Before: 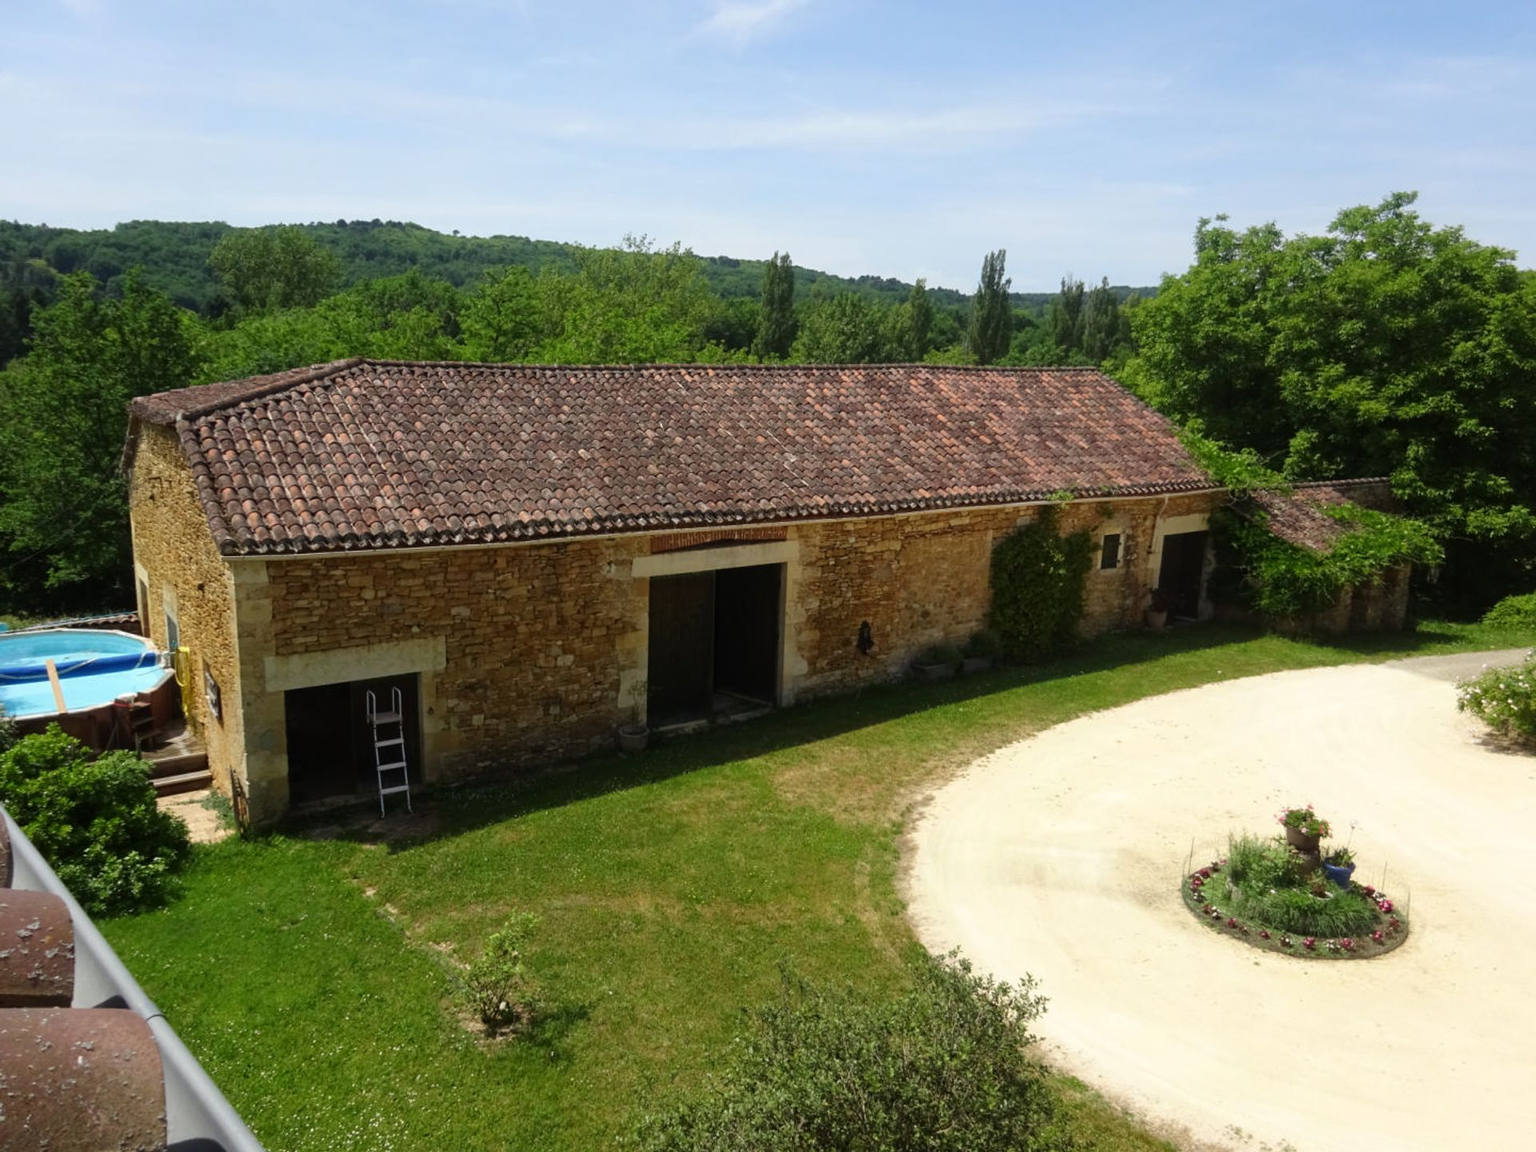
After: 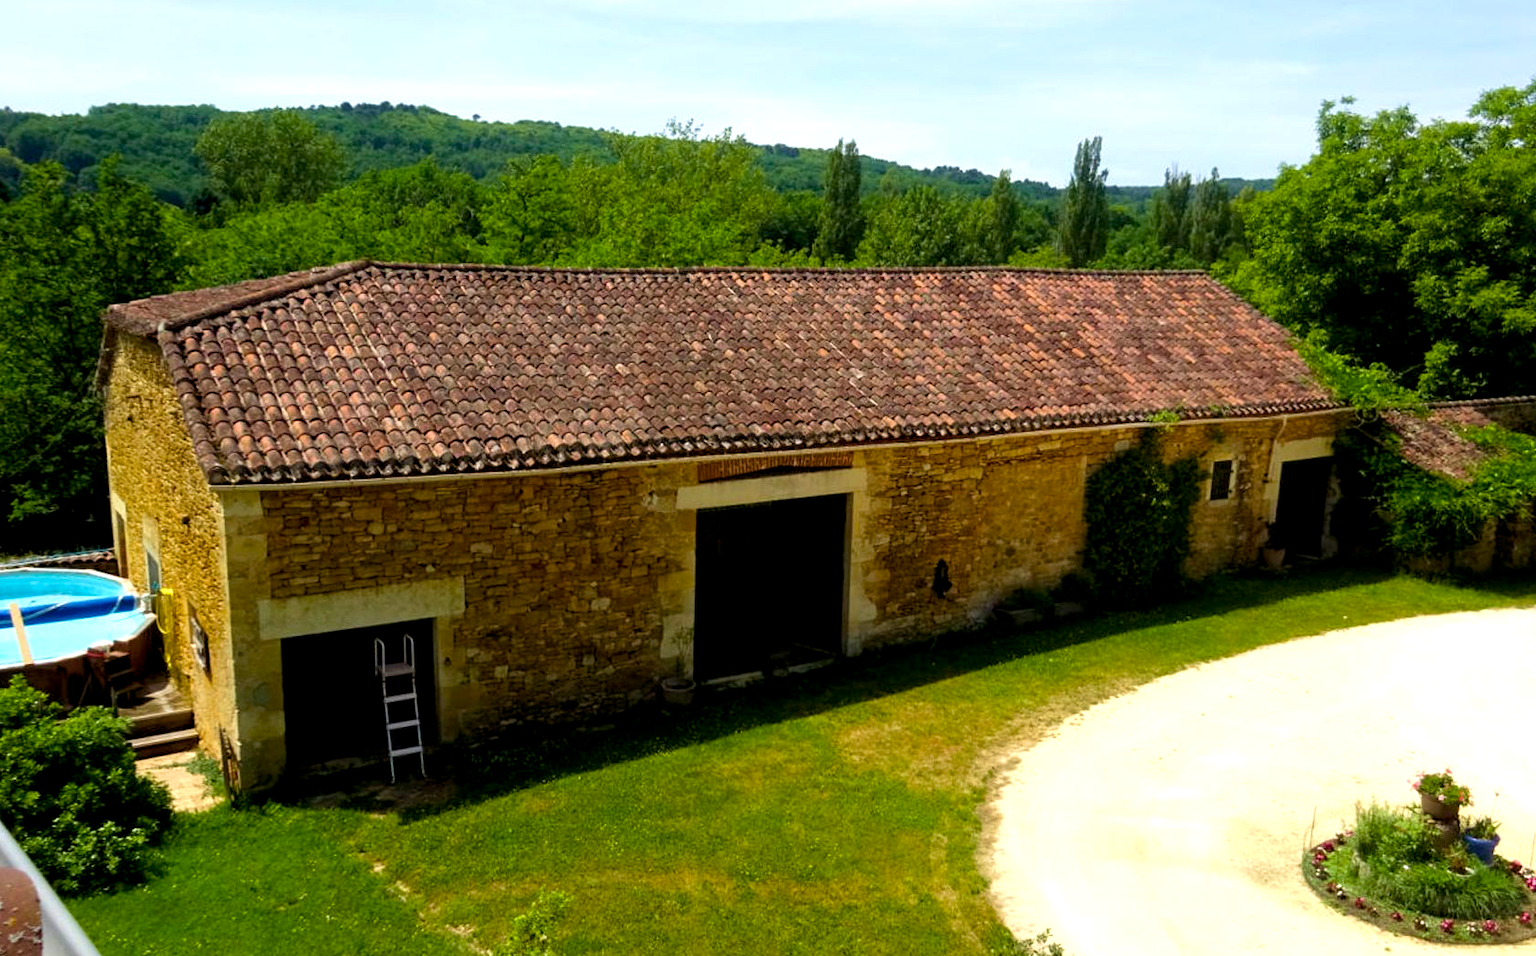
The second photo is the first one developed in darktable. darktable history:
crop and rotate: left 2.448%, top 11.294%, right 9.671%, bottom 15.768%
velvia: on, module defaults
contrast brightness saturation: contrast 0.011, saturation -0.048
color balance rgb: power › hue 308.21°, global offset › luminance -0.858%, perceptual saturation grading › global saturation 30.996%, perceptual brilliance grading › global brilliance 11.435%, global vibrance 20%
